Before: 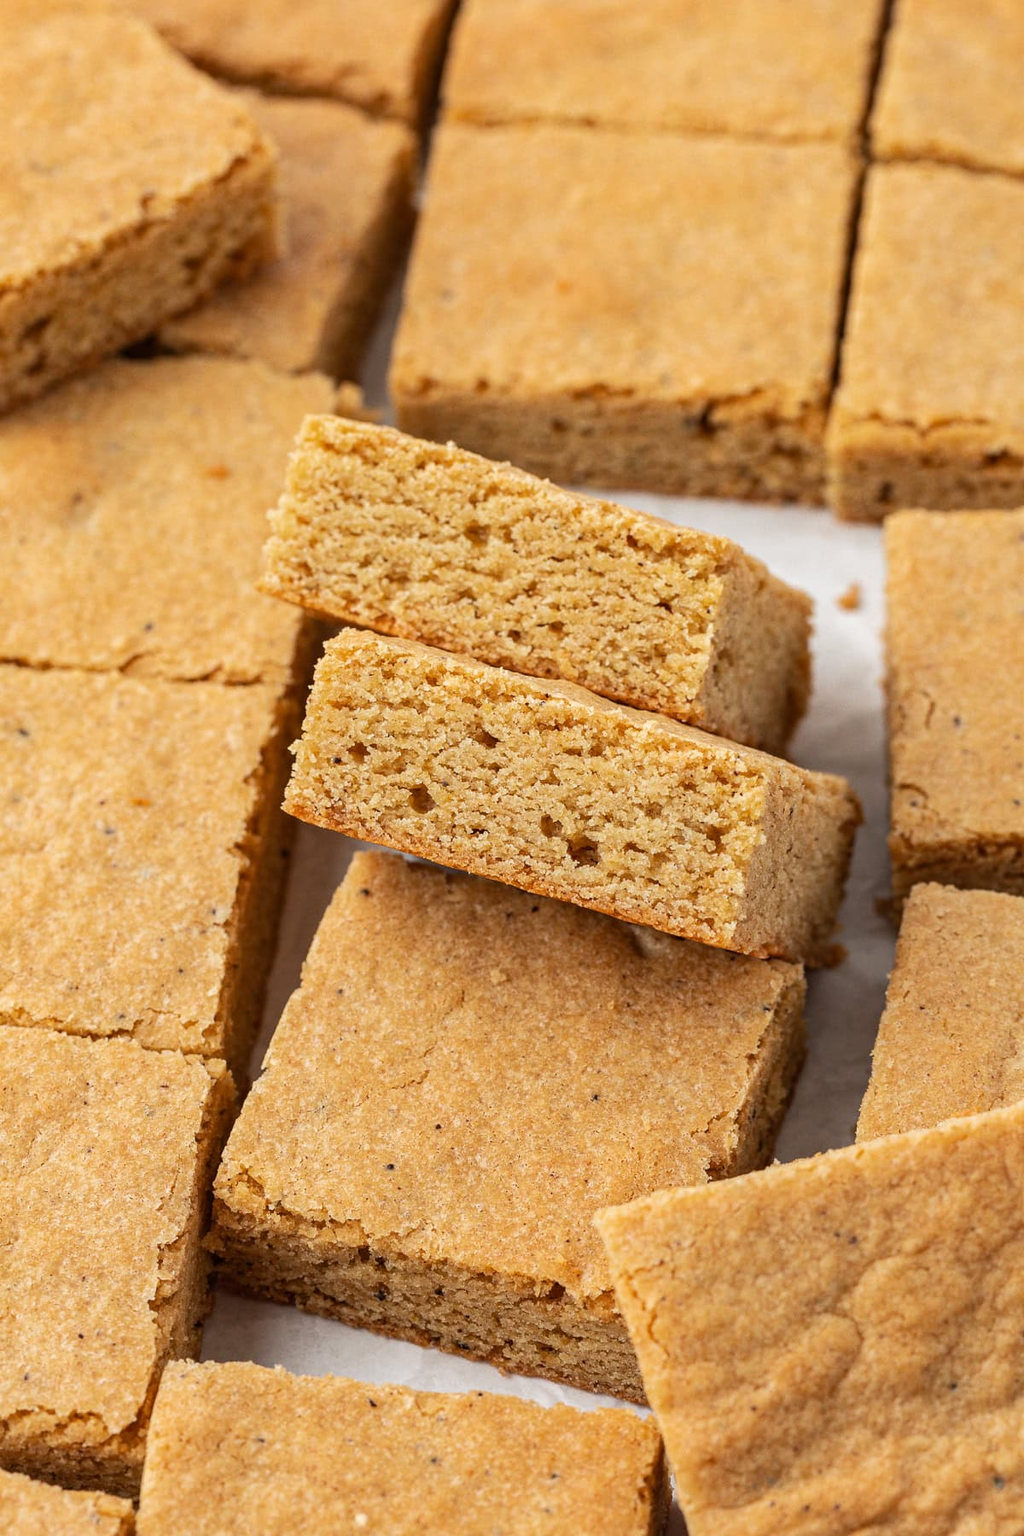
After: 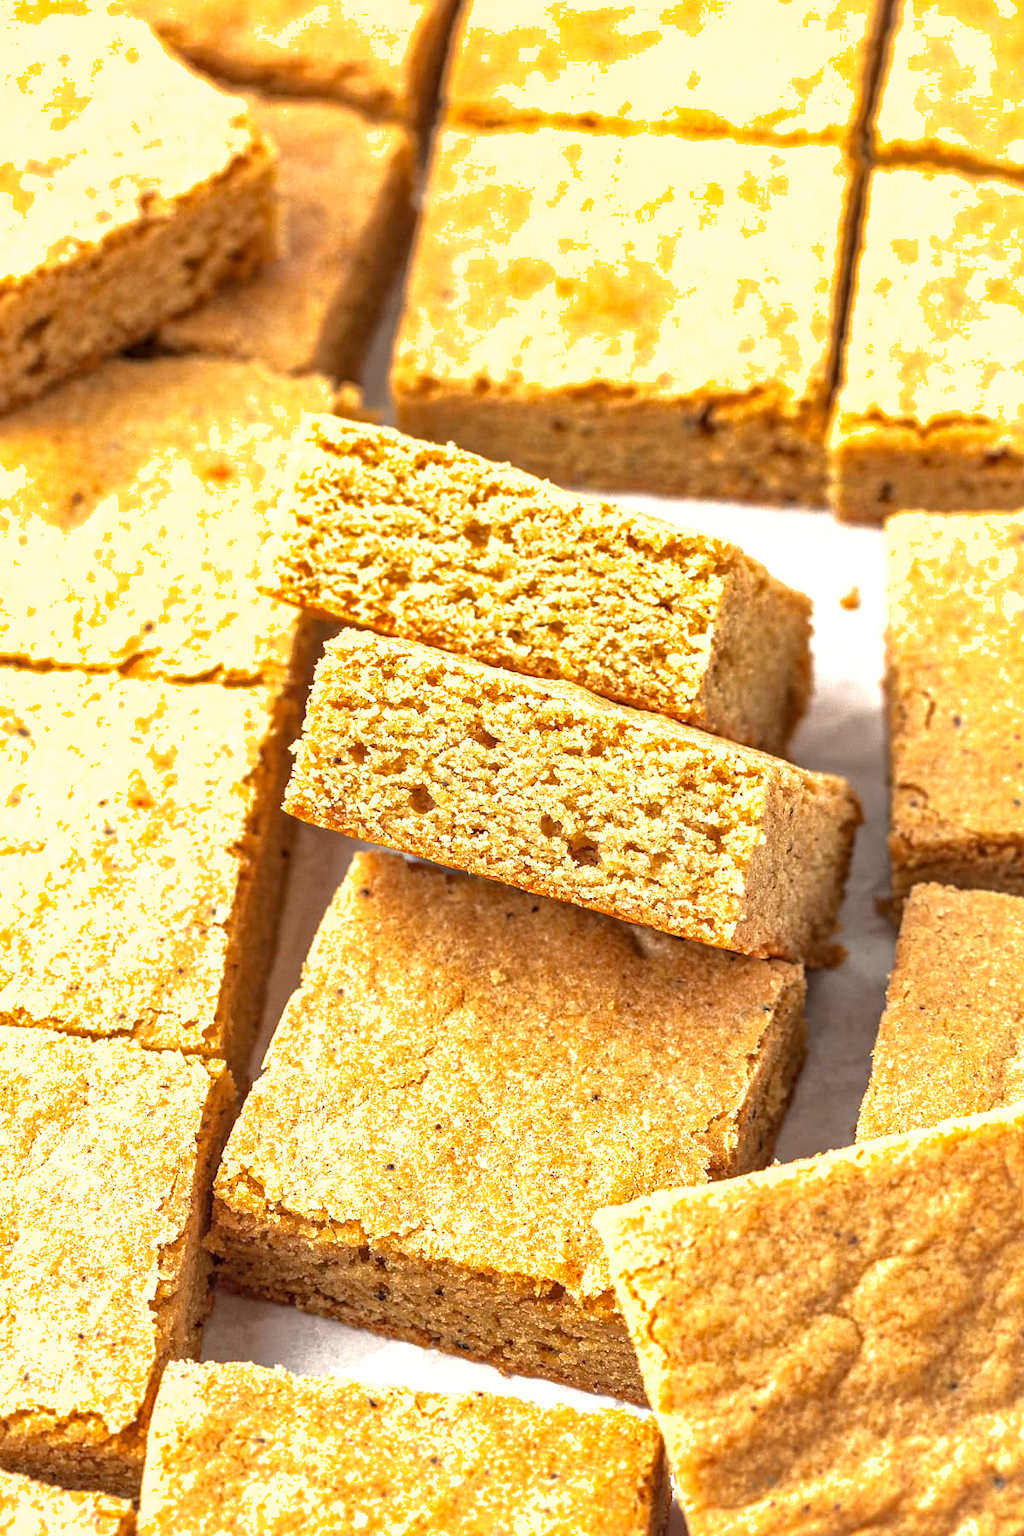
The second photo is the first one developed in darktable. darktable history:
local contrast: on, module defaults
exposure: black level correction 0, exposure 1 EV, compensate exposure bias true, compensate highlight preservation false
shadows and highlights: on, module defaults
